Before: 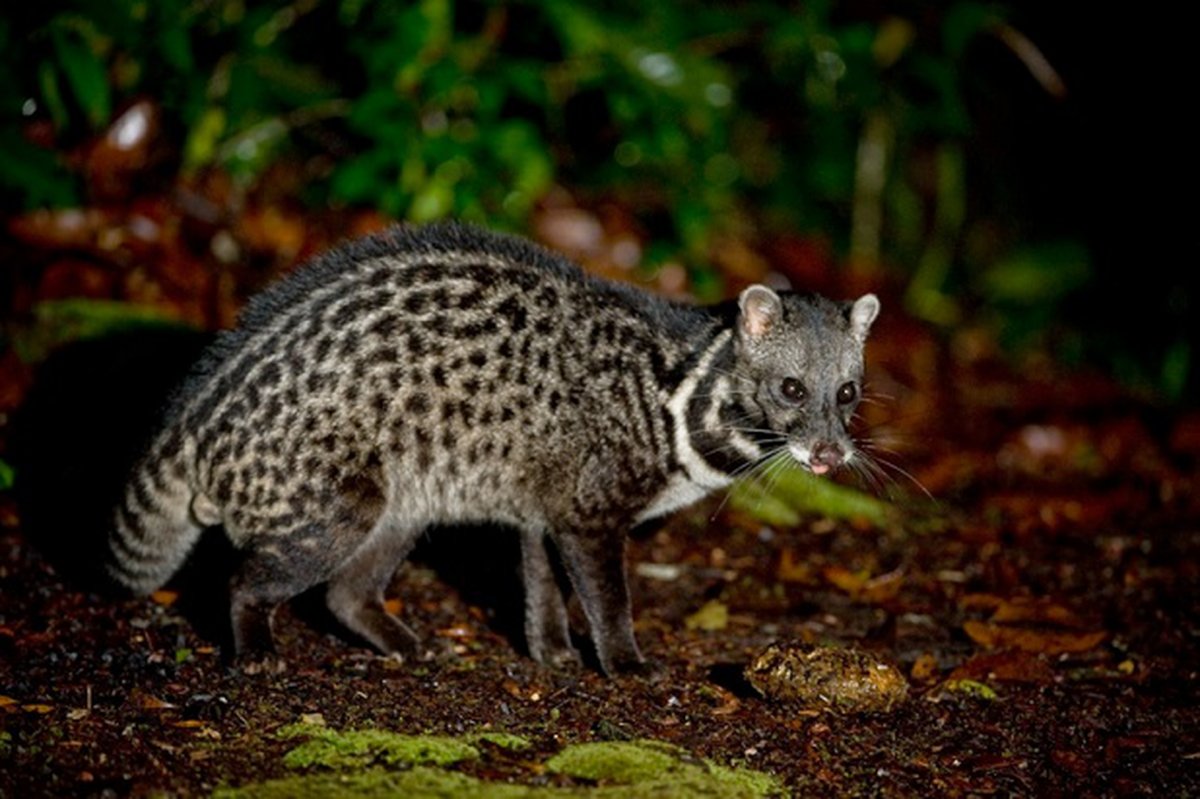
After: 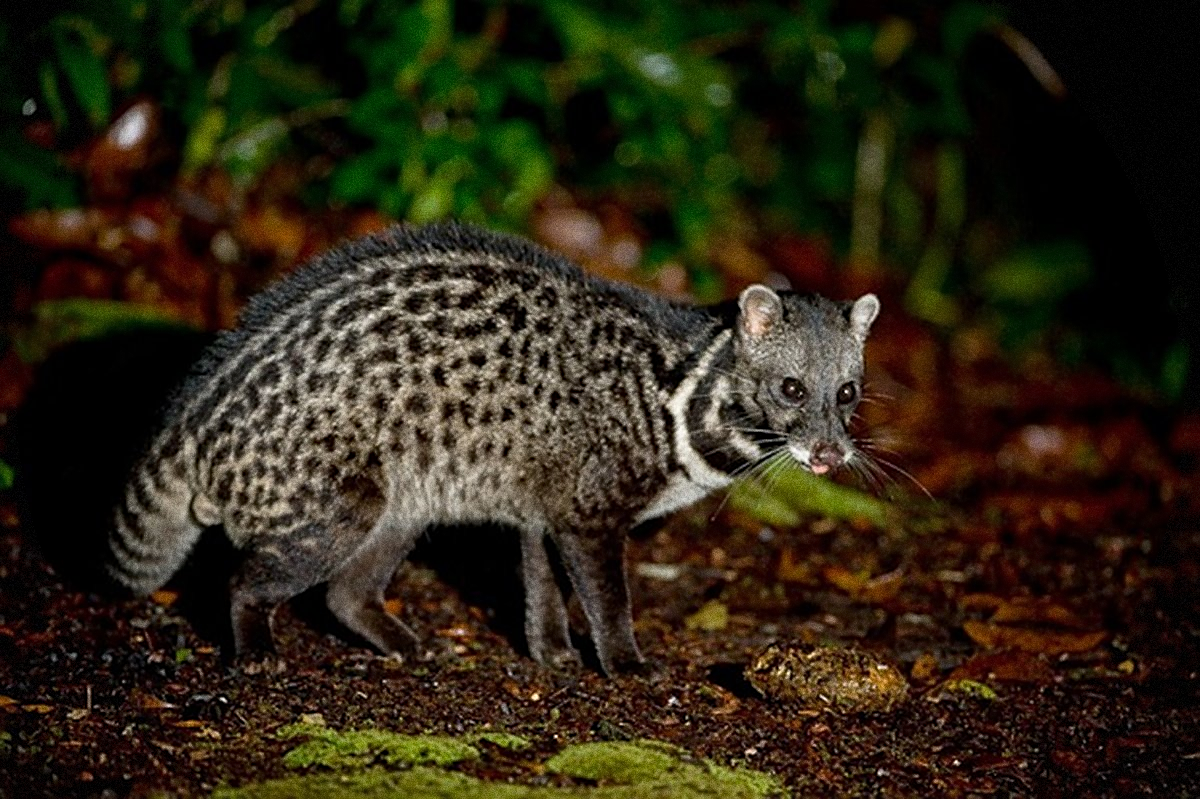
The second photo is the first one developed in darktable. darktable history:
sharpen: on, module defaults
grain: coarseness 0.09 ISO, strength 40%
vignetting: fall-off start 97.28%, fall-off radius 79%, brightness -0.462, saturation -0.3, width/height ratio 1.114, dithering 8-bit output, unbound false
